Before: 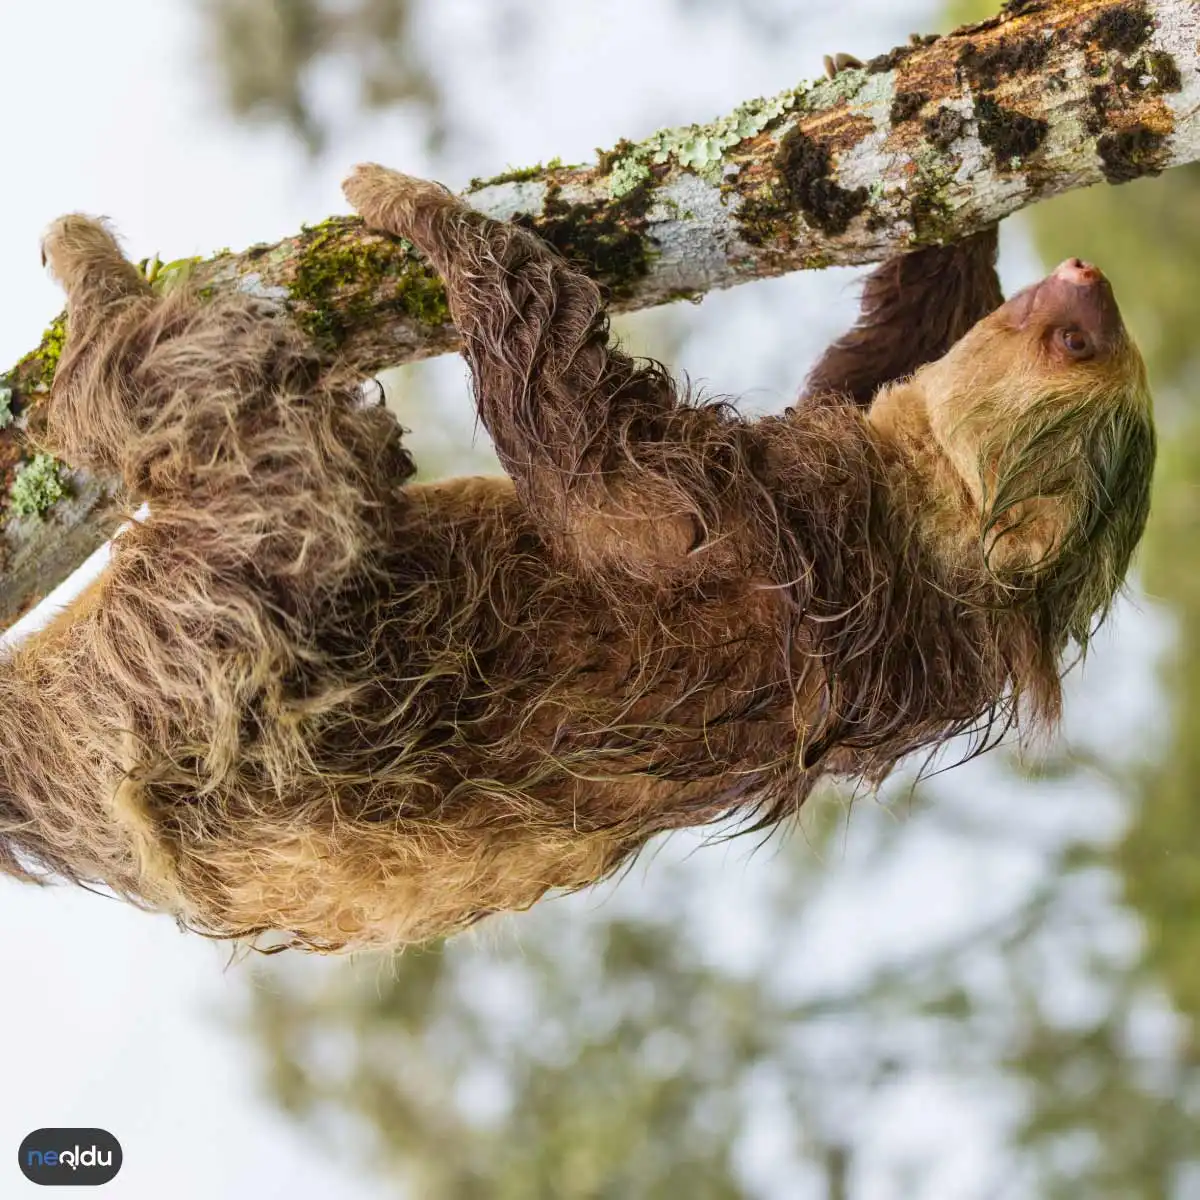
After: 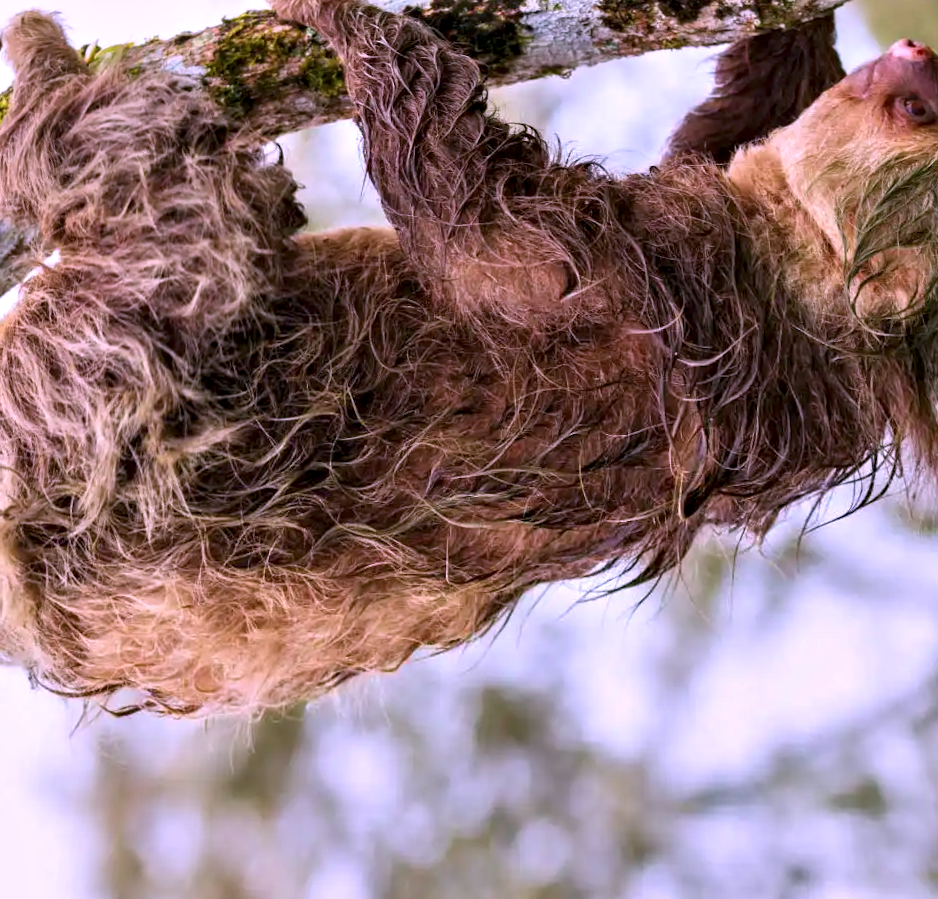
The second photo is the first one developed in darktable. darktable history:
contrast equalizer: octaves 7, y [[0.528, 0.548, 0.563, 0.562, 0.546, 0.526], [0.55 ×6], [0 ×6], [0 ×6], [0 ×6]]
color correction: highlights a* 15.03, highlights b* -25.07
crop and rotate: angle 0.03°, top 11.643%, right 5.651%, bottom 11.189%
rotate and perspective: rotation 0.72°, lens shift (vertical) -0.352, lens shift (horizontal) -0.051, crop left 0.152, crop right 0.859, crop top 0.019, crop bottom 0.964
